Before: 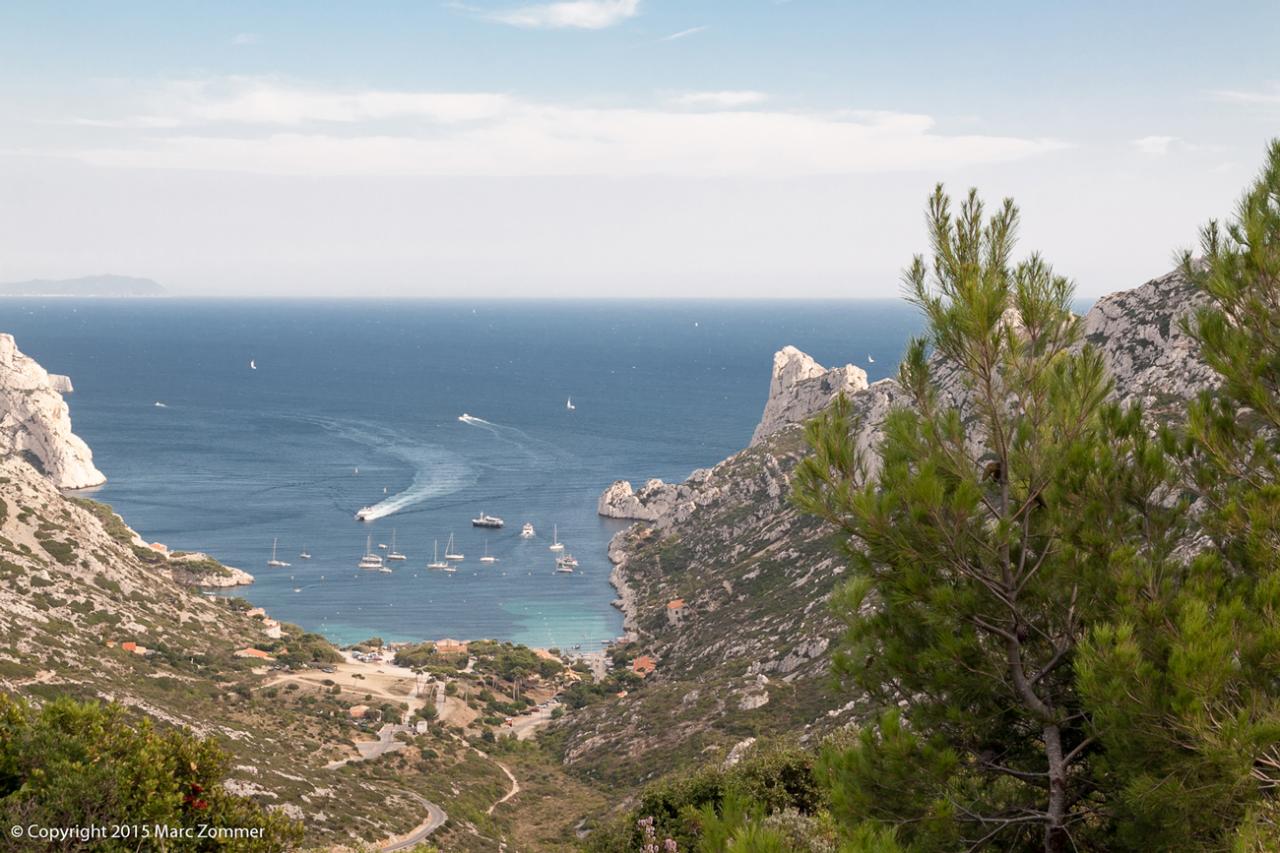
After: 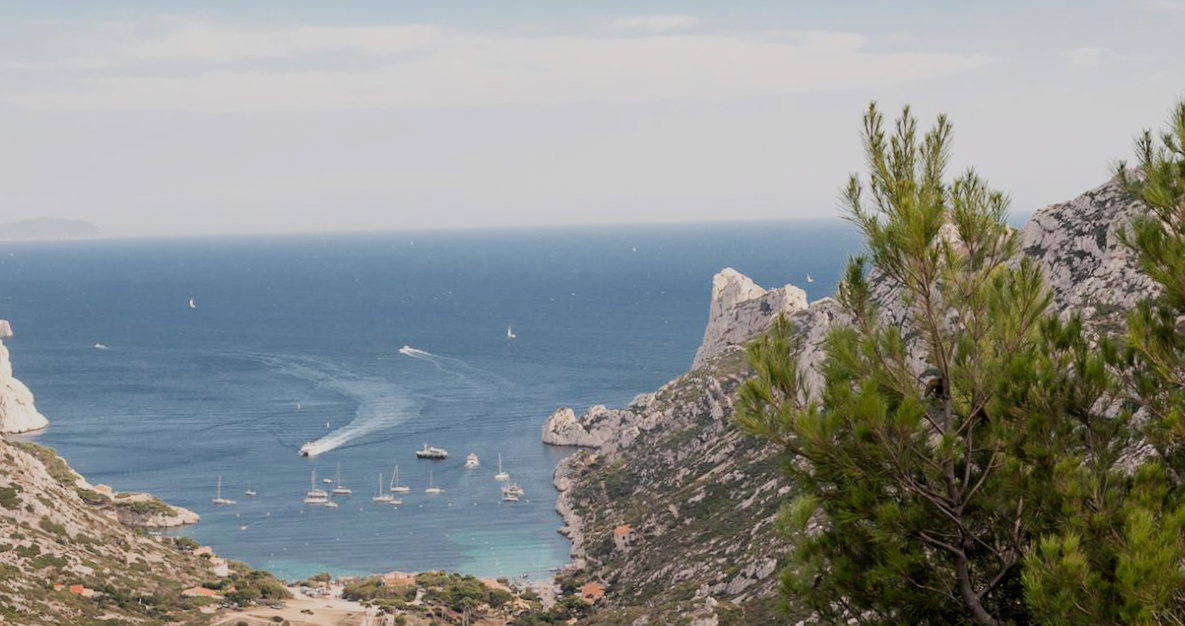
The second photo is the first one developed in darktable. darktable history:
filmic rgb: black relative exposure -7.65 EV, white relative exposure 4.56 EV, hardness 3.61, contrast 1.05
rotate and perspective: rotation -1.77°, lens shift (horizontal) 0.004, automatic cropping off
crop: left 5.596%, top 10.314%, right 3.534%, bottom 19.395%
